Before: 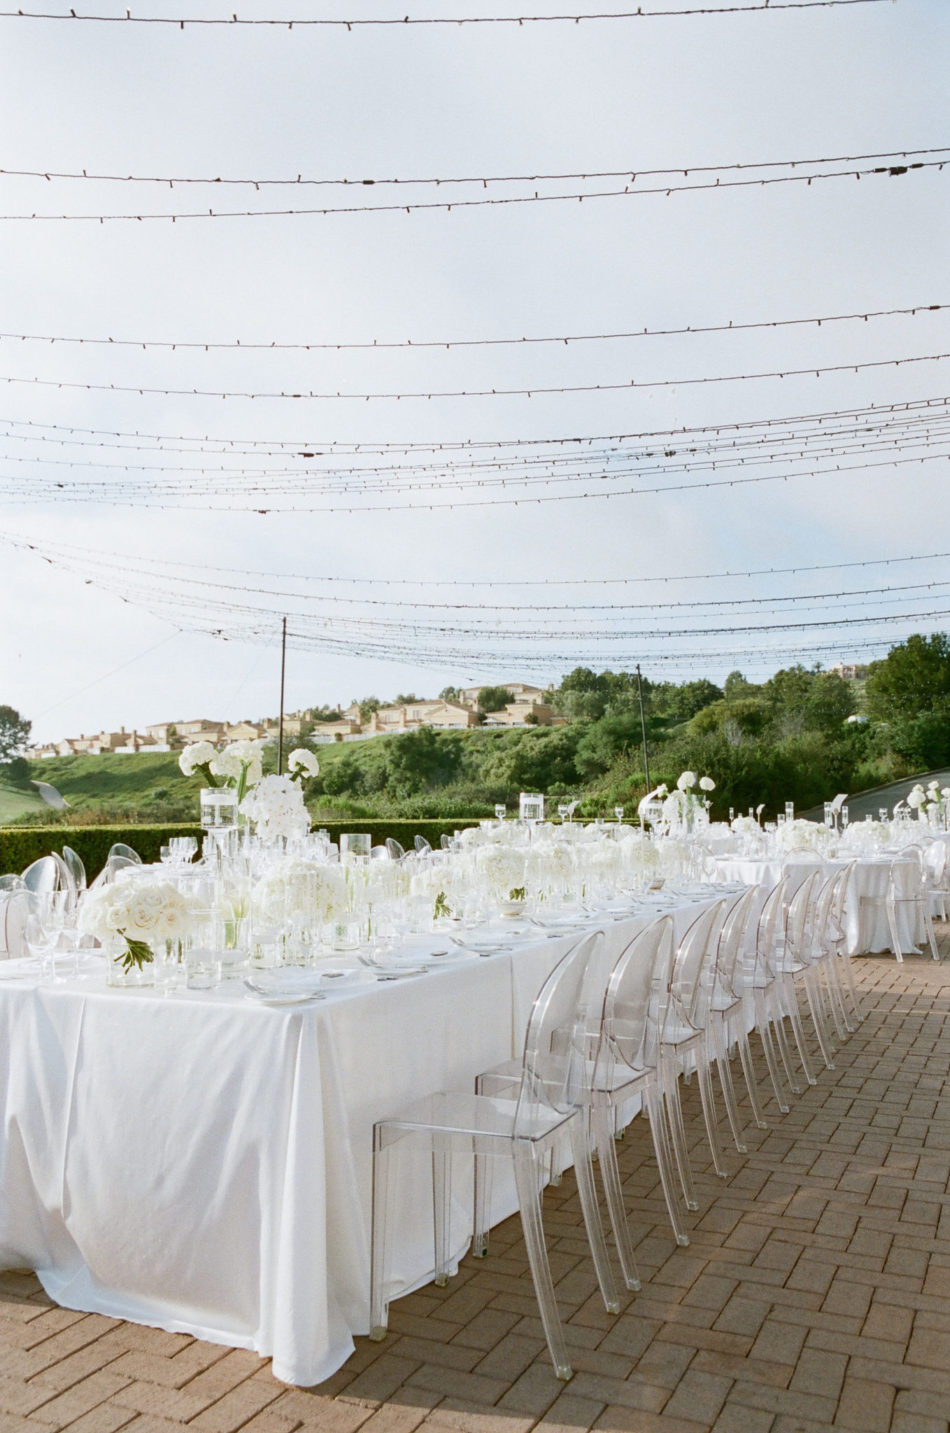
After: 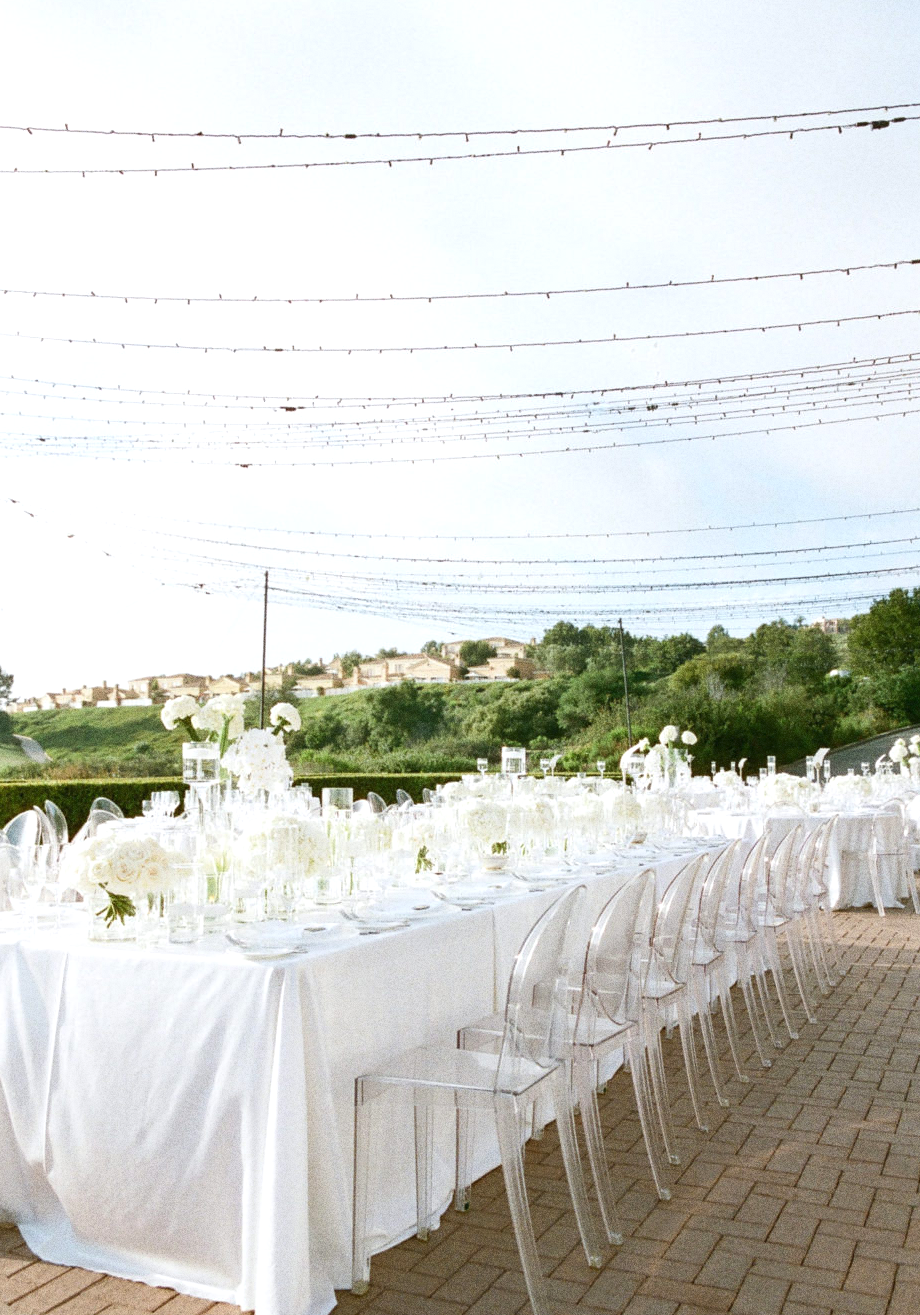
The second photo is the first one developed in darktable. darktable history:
crop: left 1.964%, top 3.251%, right 1.122%, bottom 4.933%
grain: coarseness 0.09 ISO, strength 40%
exposure: black level correction 0, exposure 0.4 EV, compensate exposure bias true, compensate highlight preservation false
